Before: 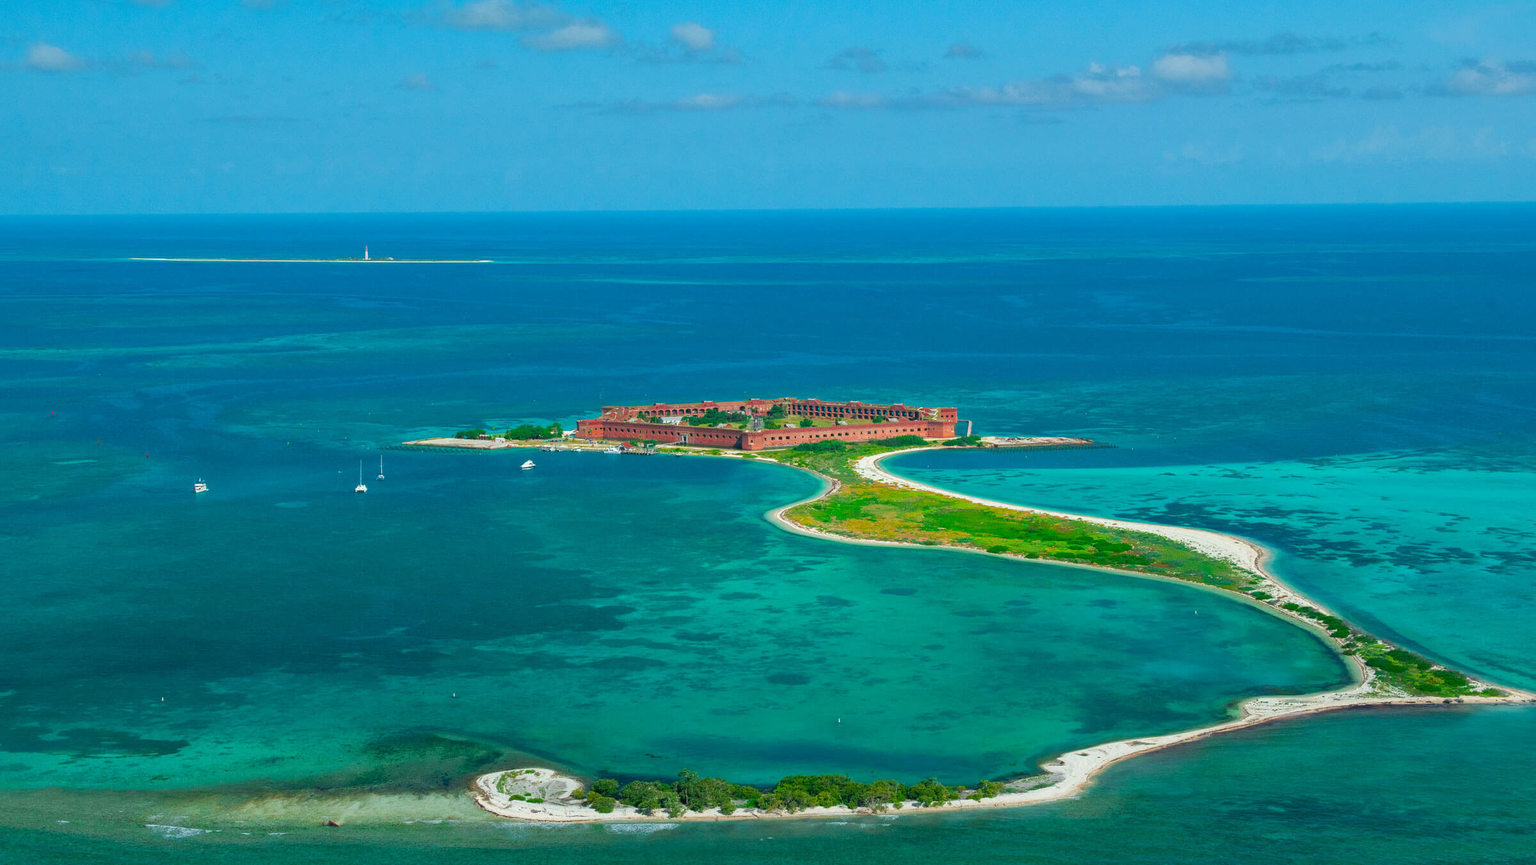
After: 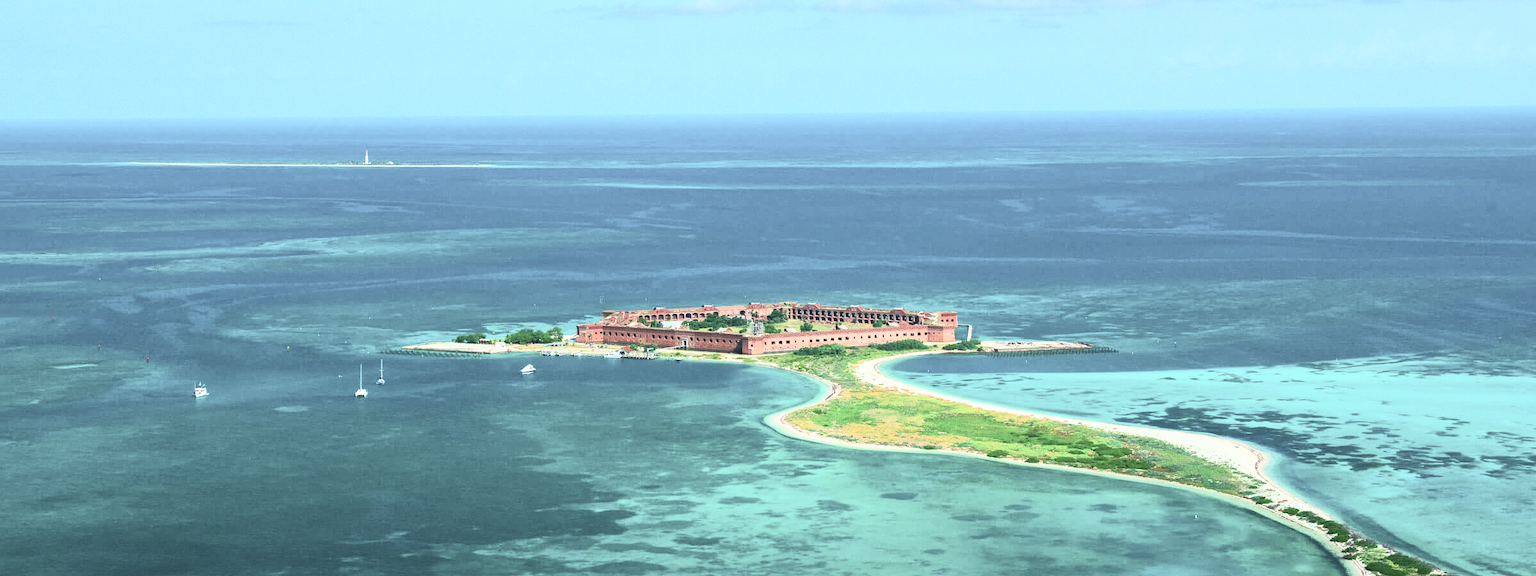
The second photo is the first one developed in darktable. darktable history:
crop: top 11.166%, bottom 22.168%
contrast brightness saturation: contrast 0.57, brightness 0.57, saturation -0.34
